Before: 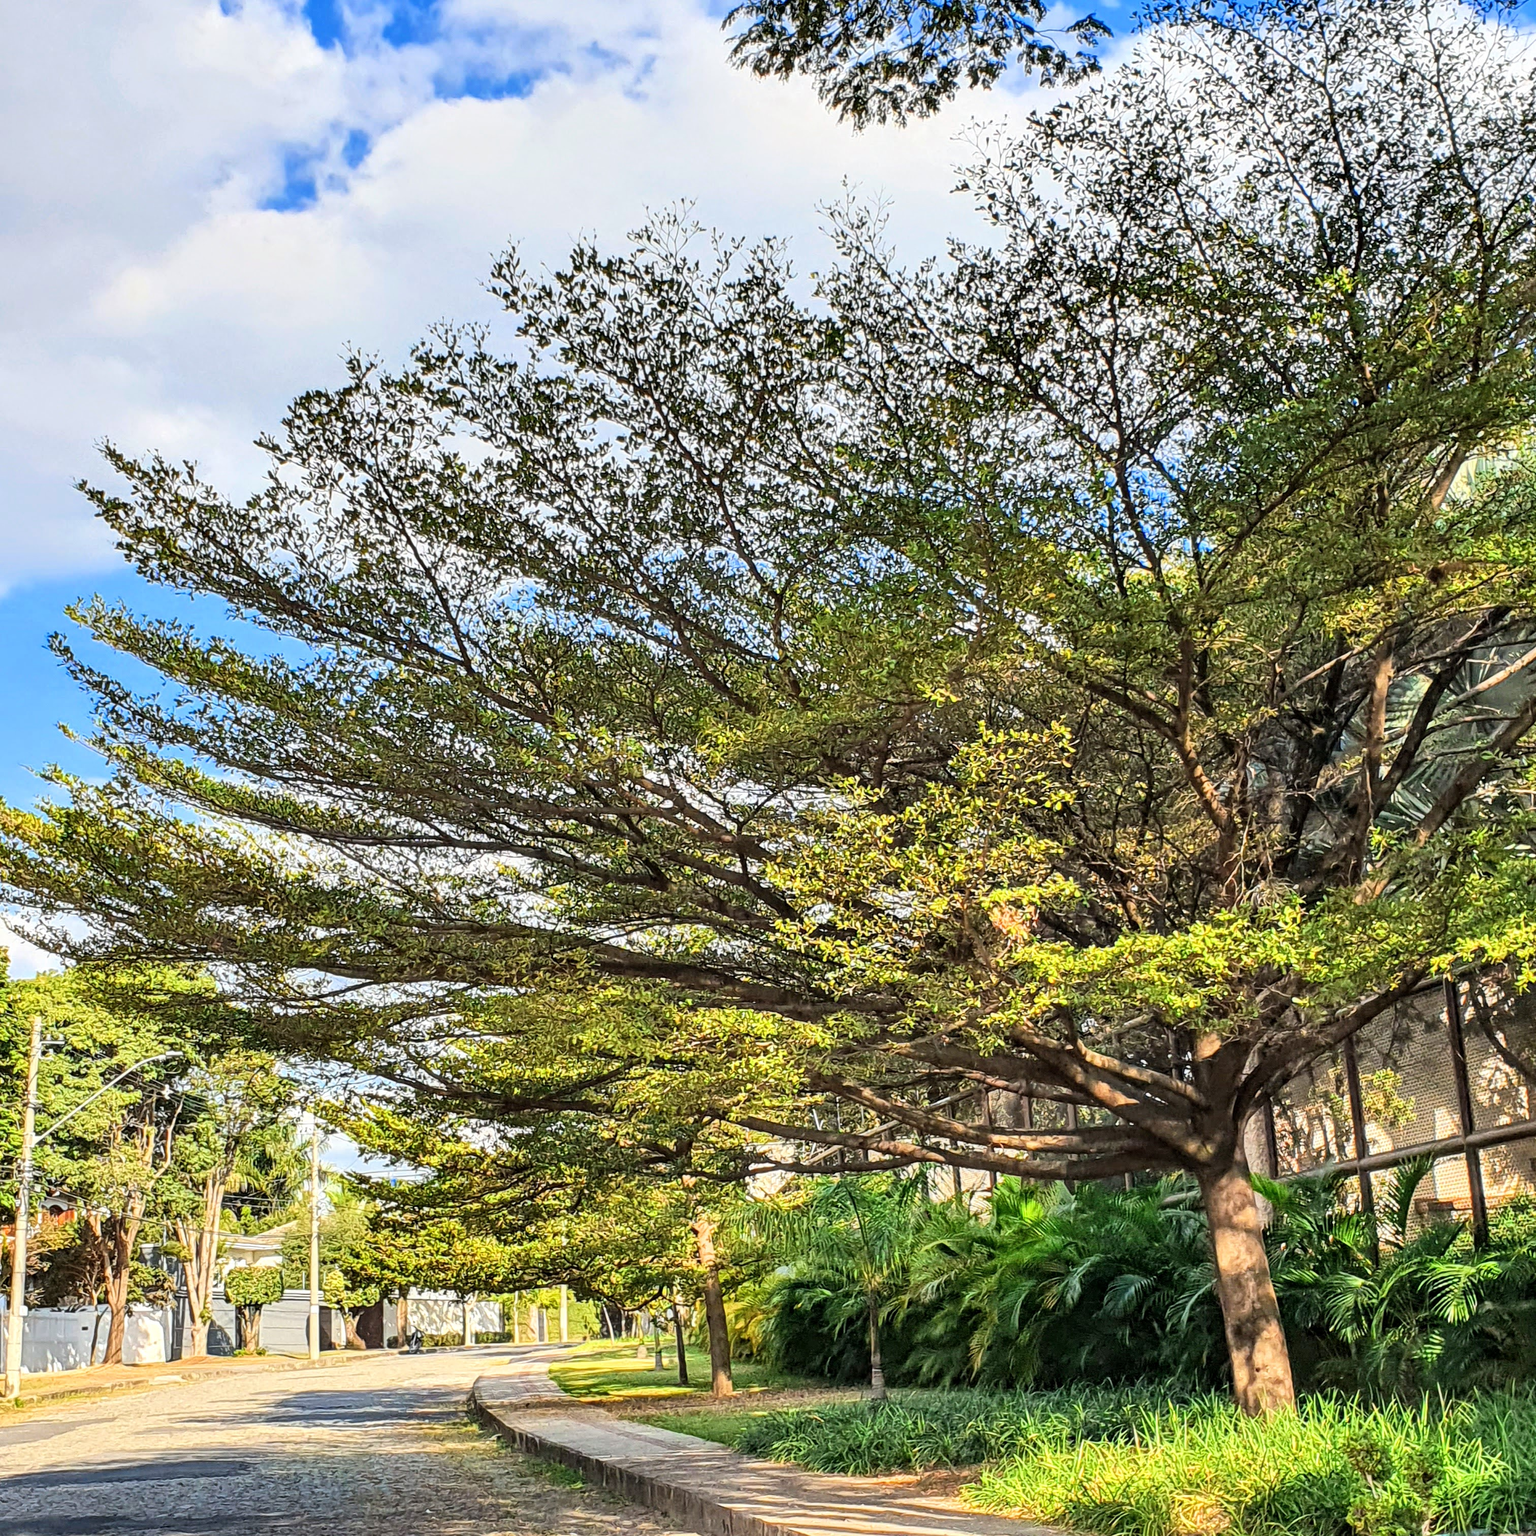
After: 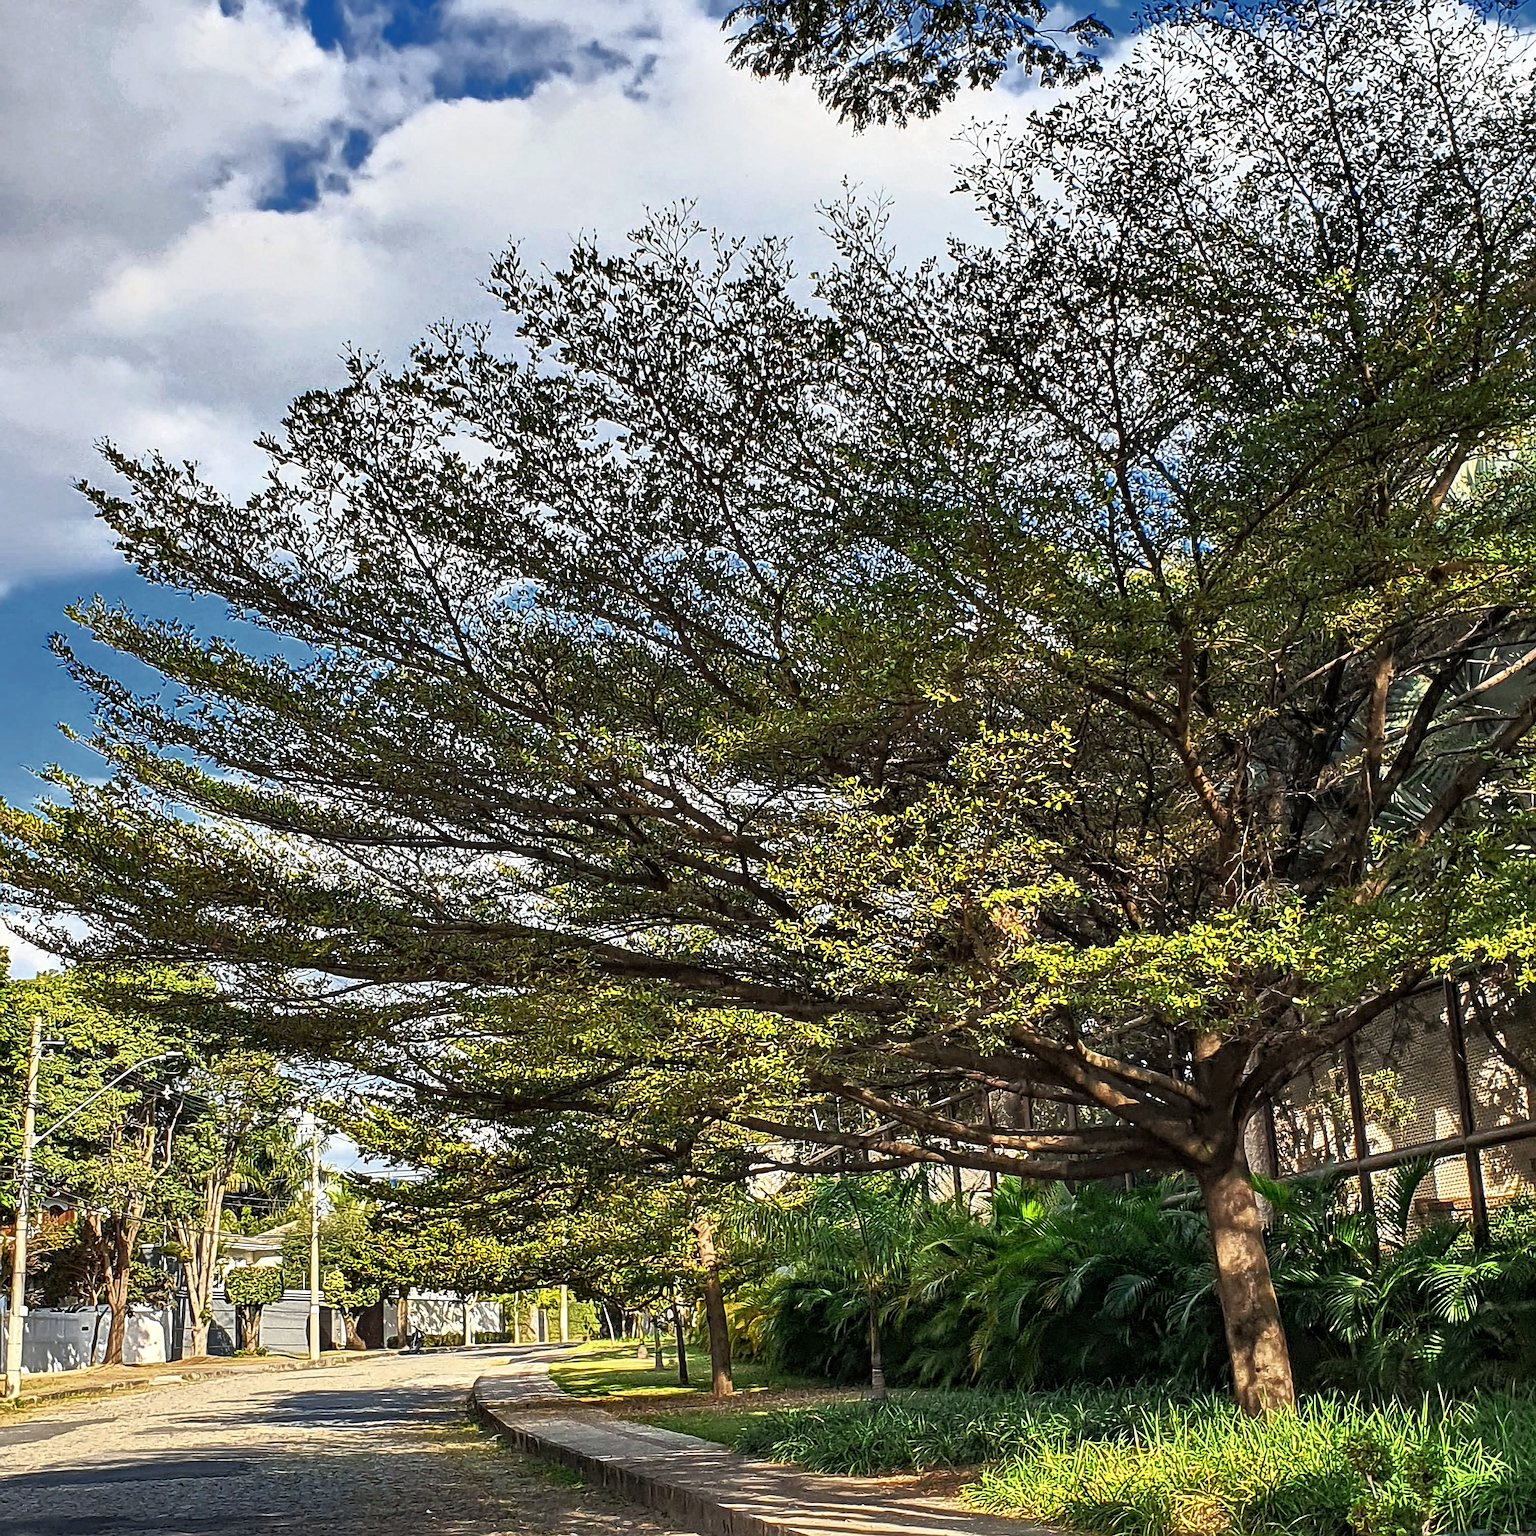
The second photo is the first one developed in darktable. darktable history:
base curve: curves: ch0 [(0, 0) (0.564, 0.291) (0.802, 0.731) (1, 1)]
sharpen: on, module defaults
